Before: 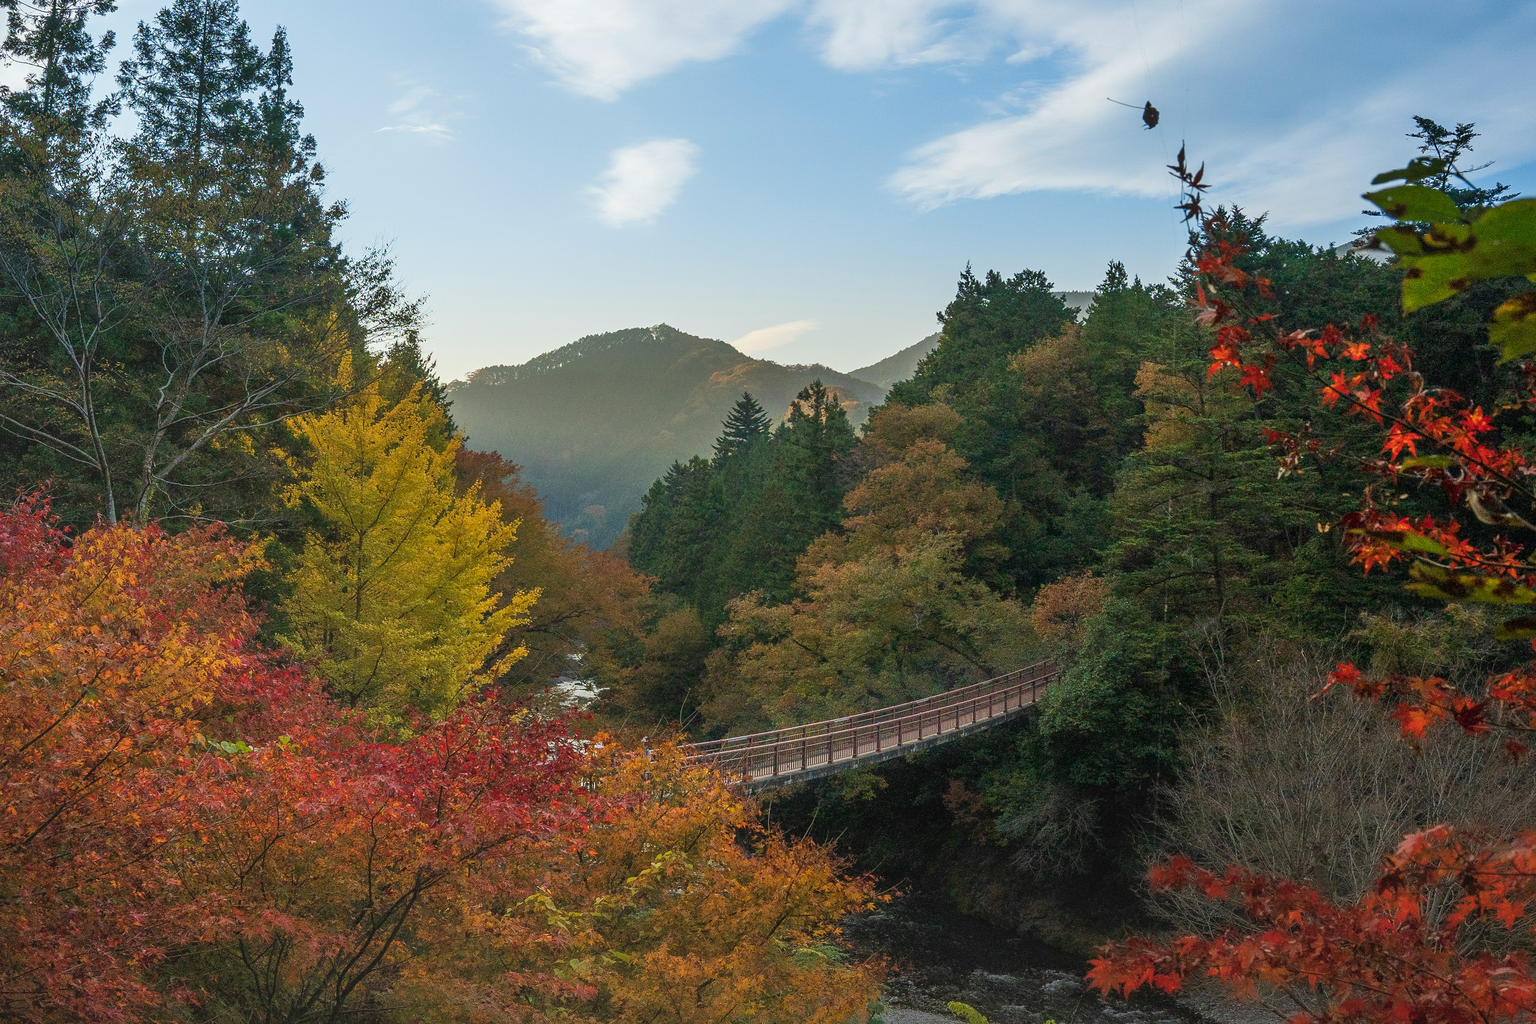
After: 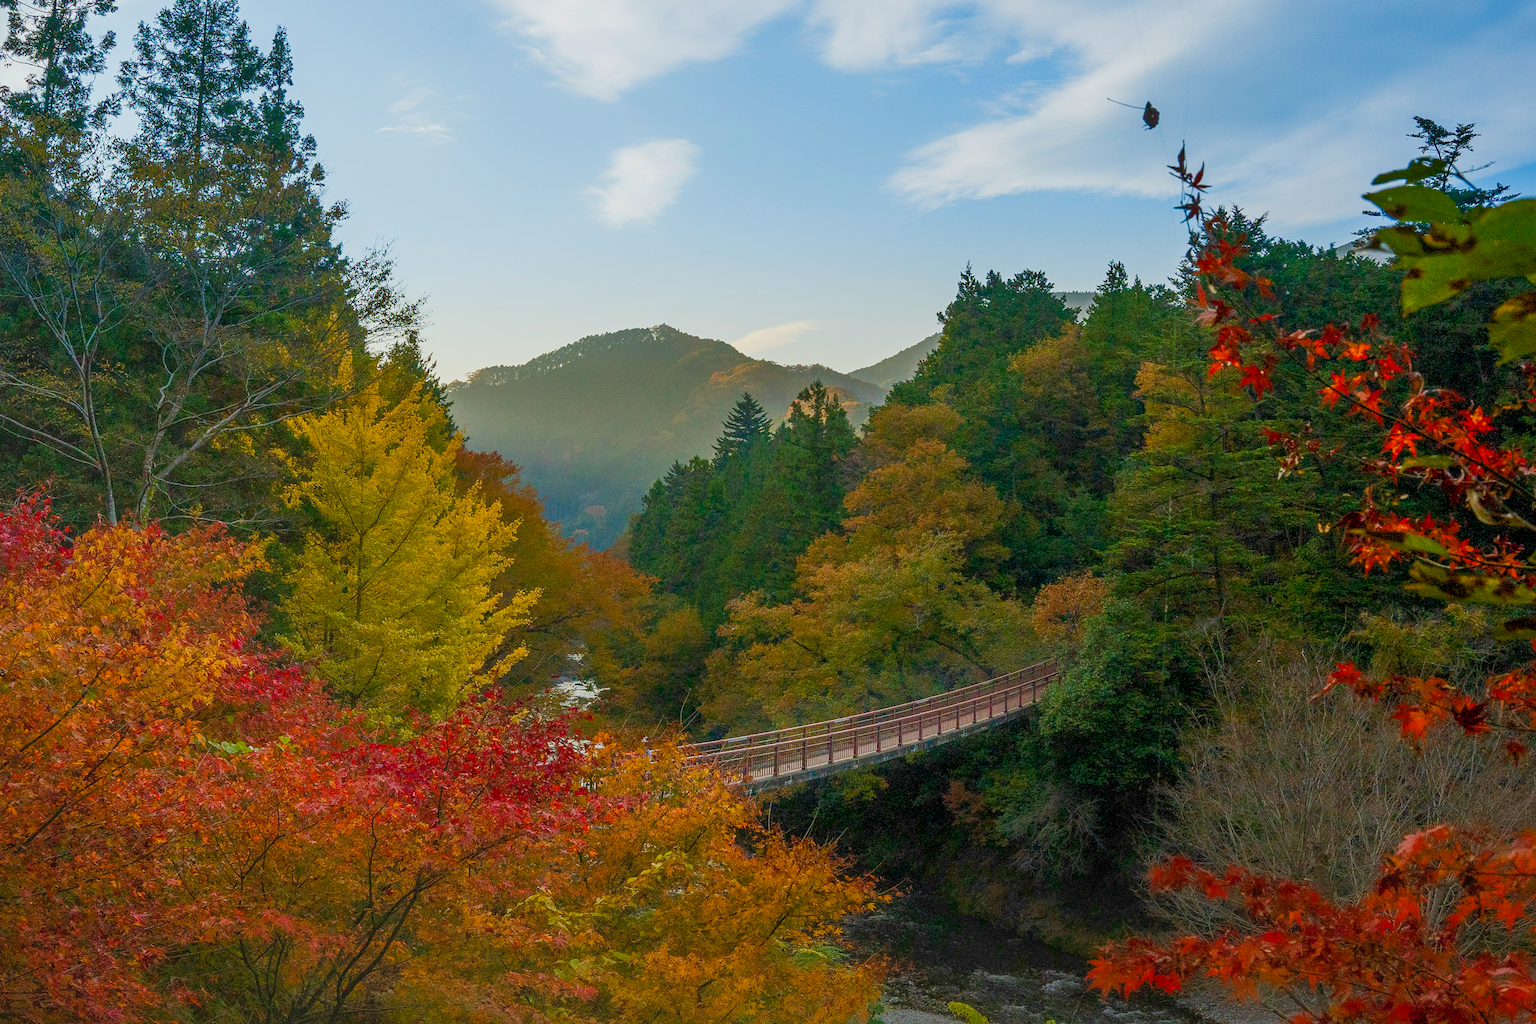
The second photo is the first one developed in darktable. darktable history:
color balance rgb: global offset › luminance -0.5%, perceptual saturation grading › highlights -17.77%, perceptual saturation grading › mid-tones 33.1%, perceptual saturation grading › shadows 50.52%, perceptual brilliance grading › highlights 10.8%, perceptual brilliance grading › shadows -10.8%, global vibrance 24.22%, contrast -25%
white balance: emerald 1
